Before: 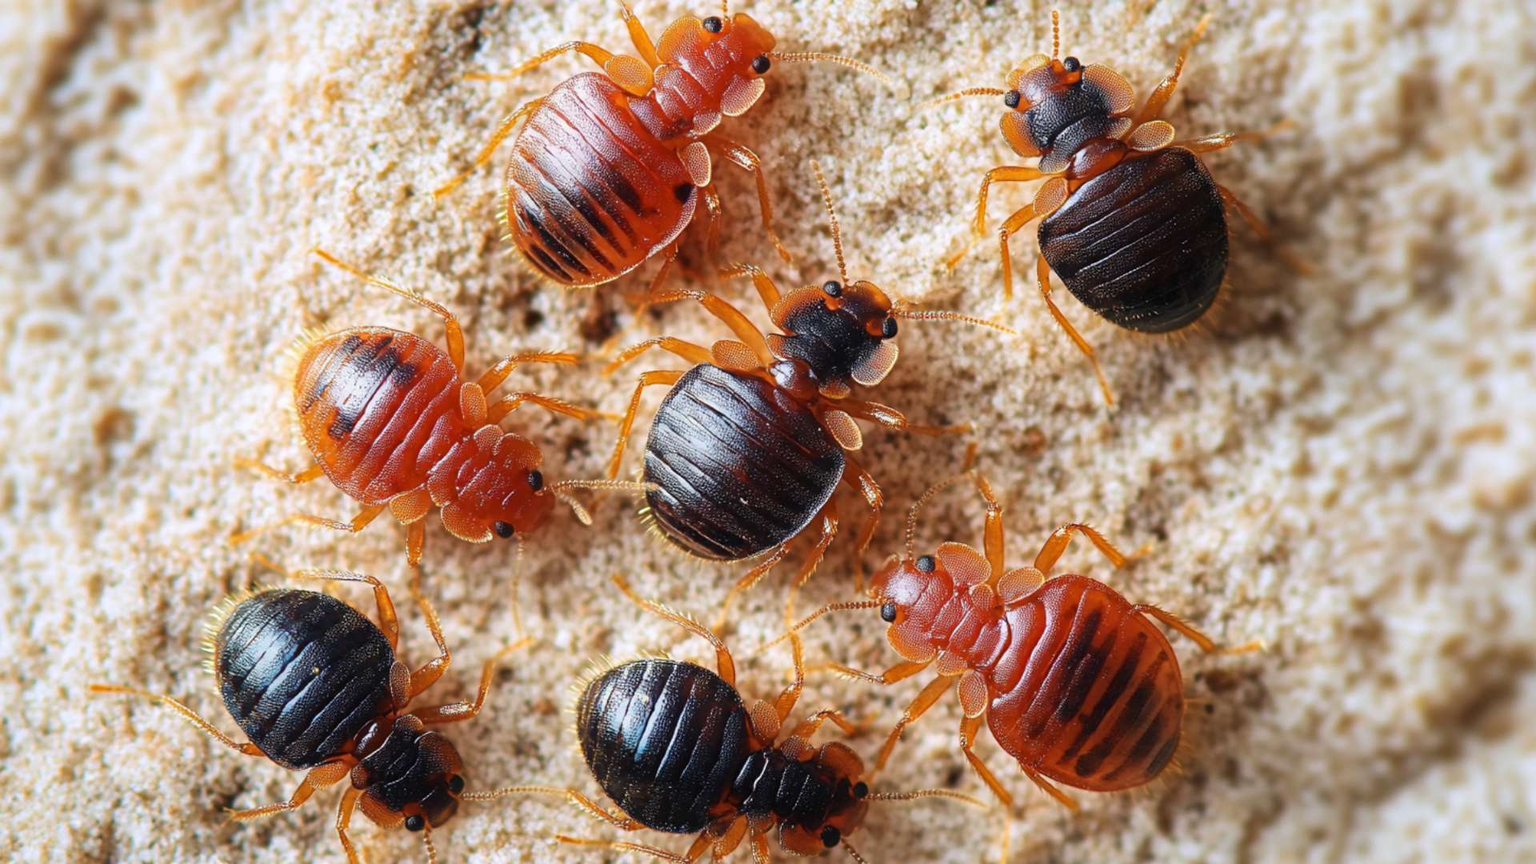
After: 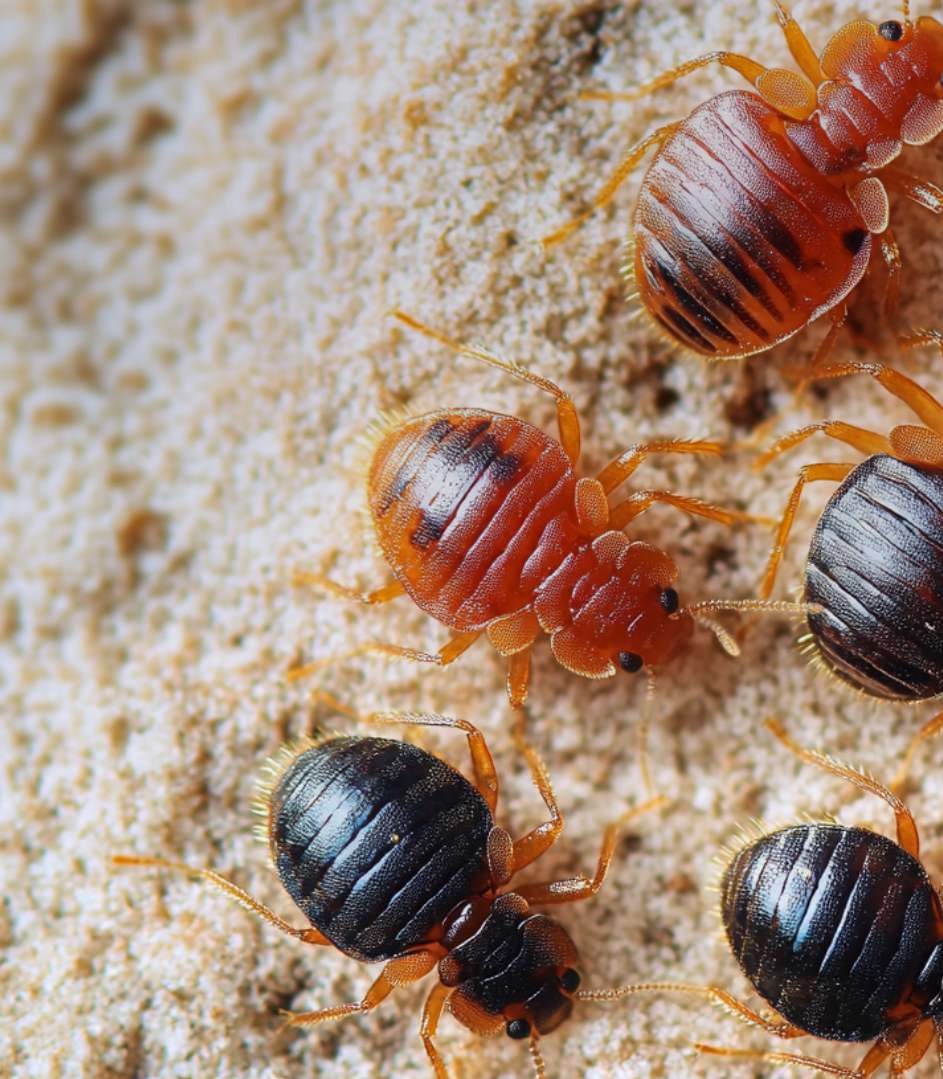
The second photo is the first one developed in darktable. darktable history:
crop and rotate: left 0%, top 0%, right 50.845%
graduated density: rotation -0.352°, offset 57.64
